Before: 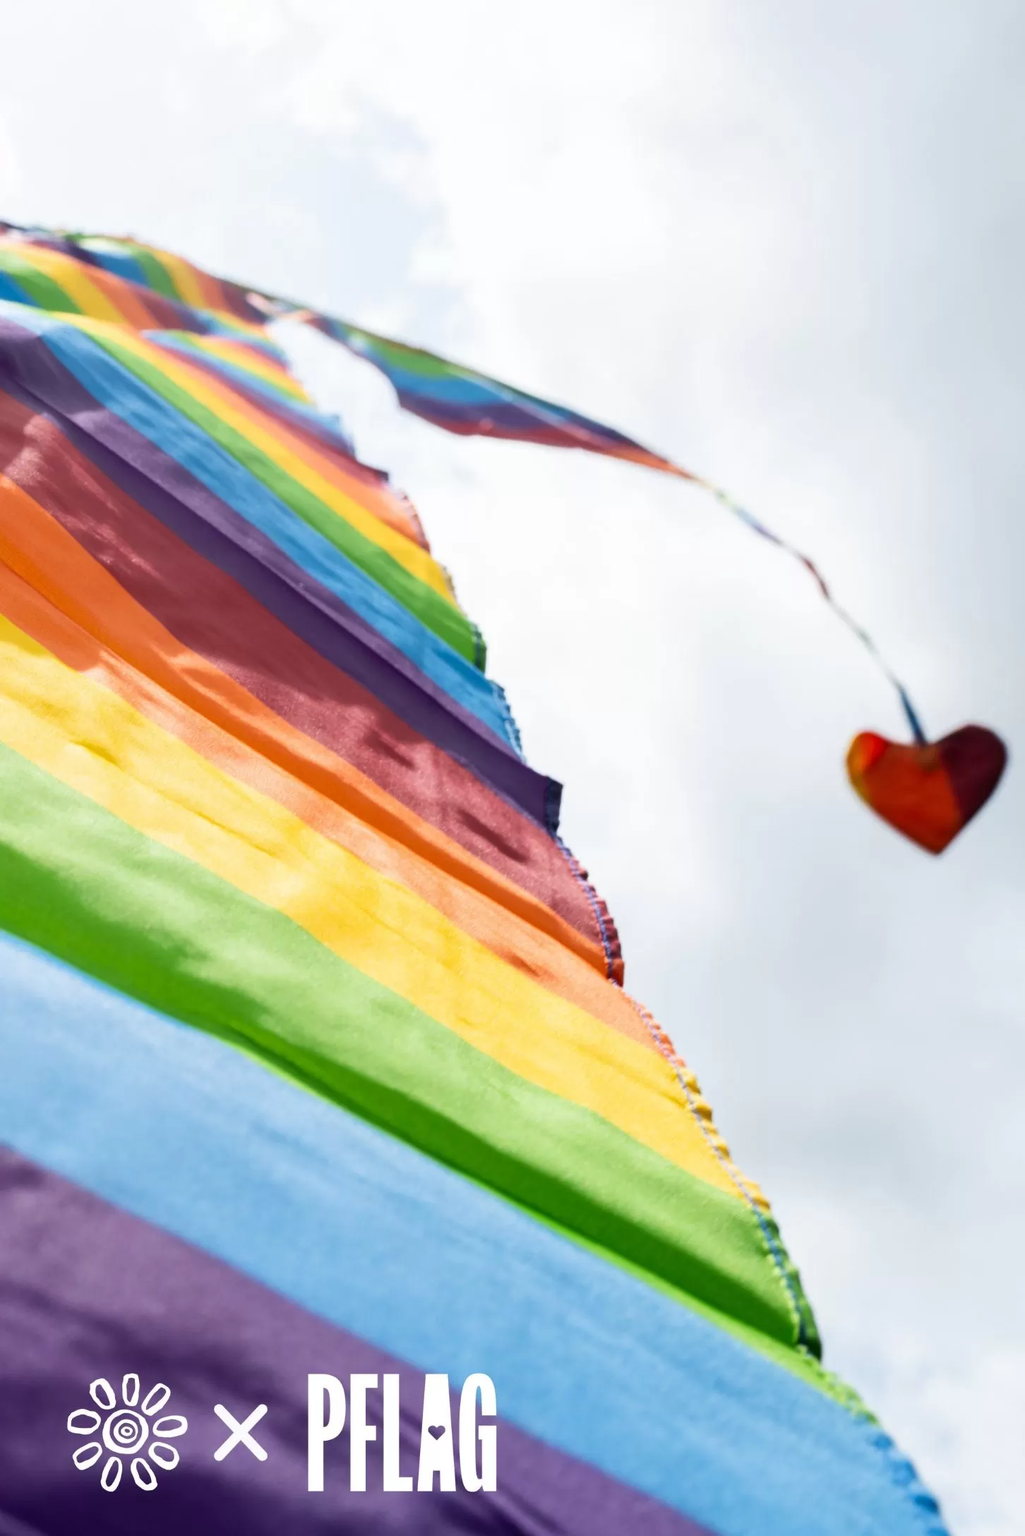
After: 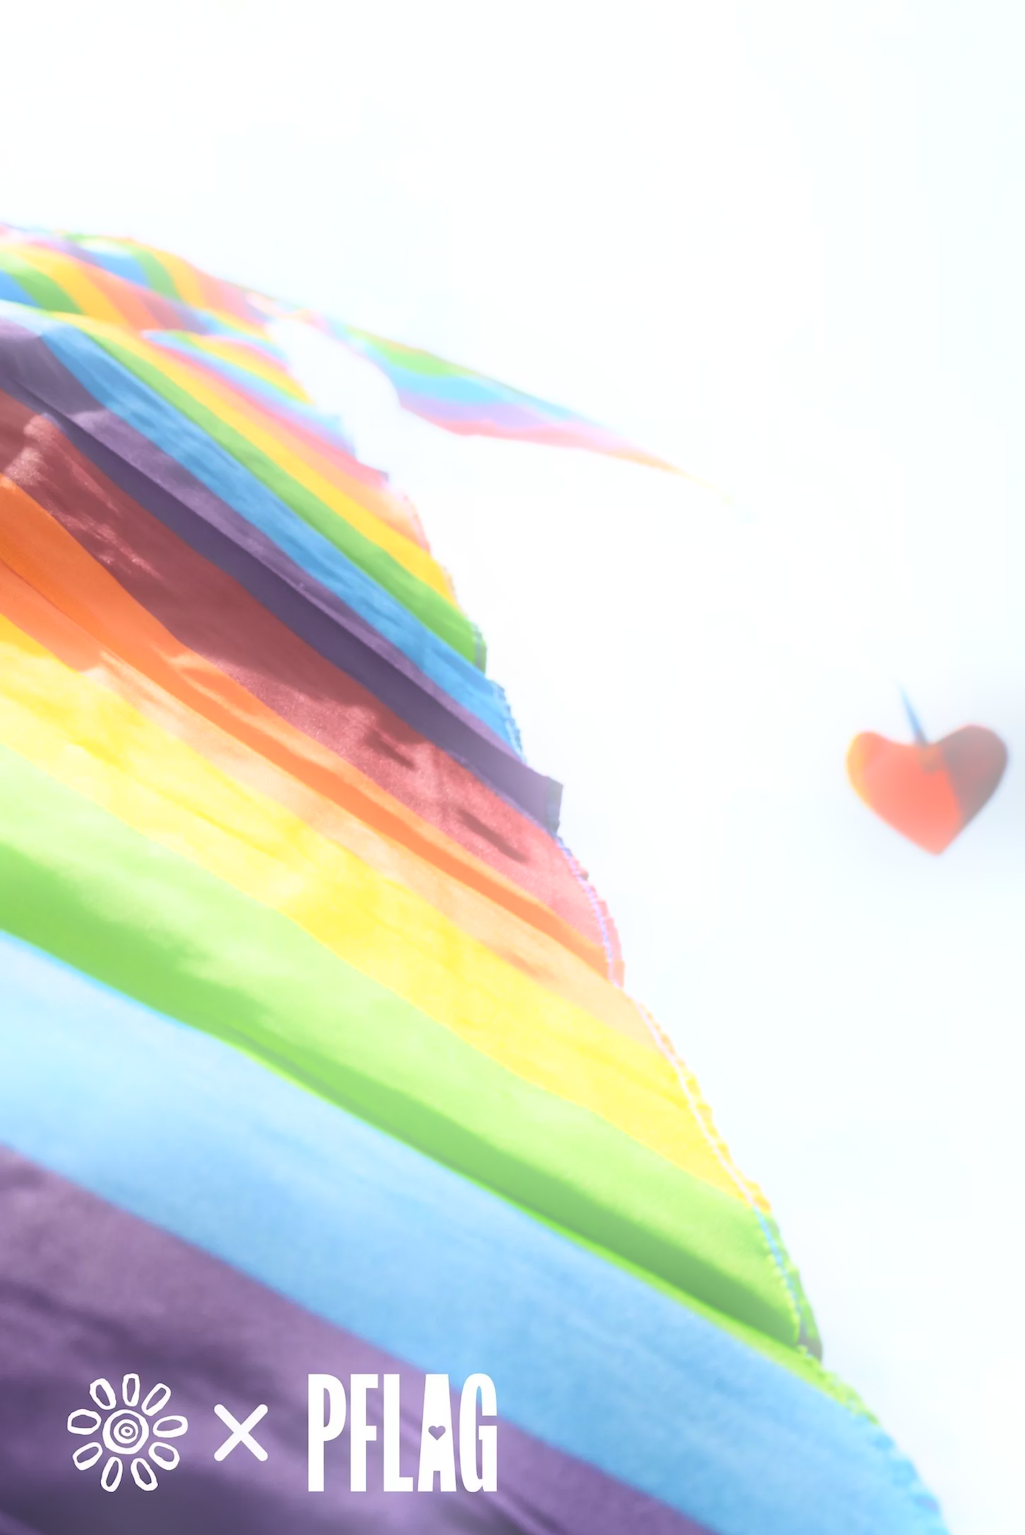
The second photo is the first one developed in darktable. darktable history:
bloom: on, module defaults
exposure: black level correction -0.028, compensate highlight preservation false
